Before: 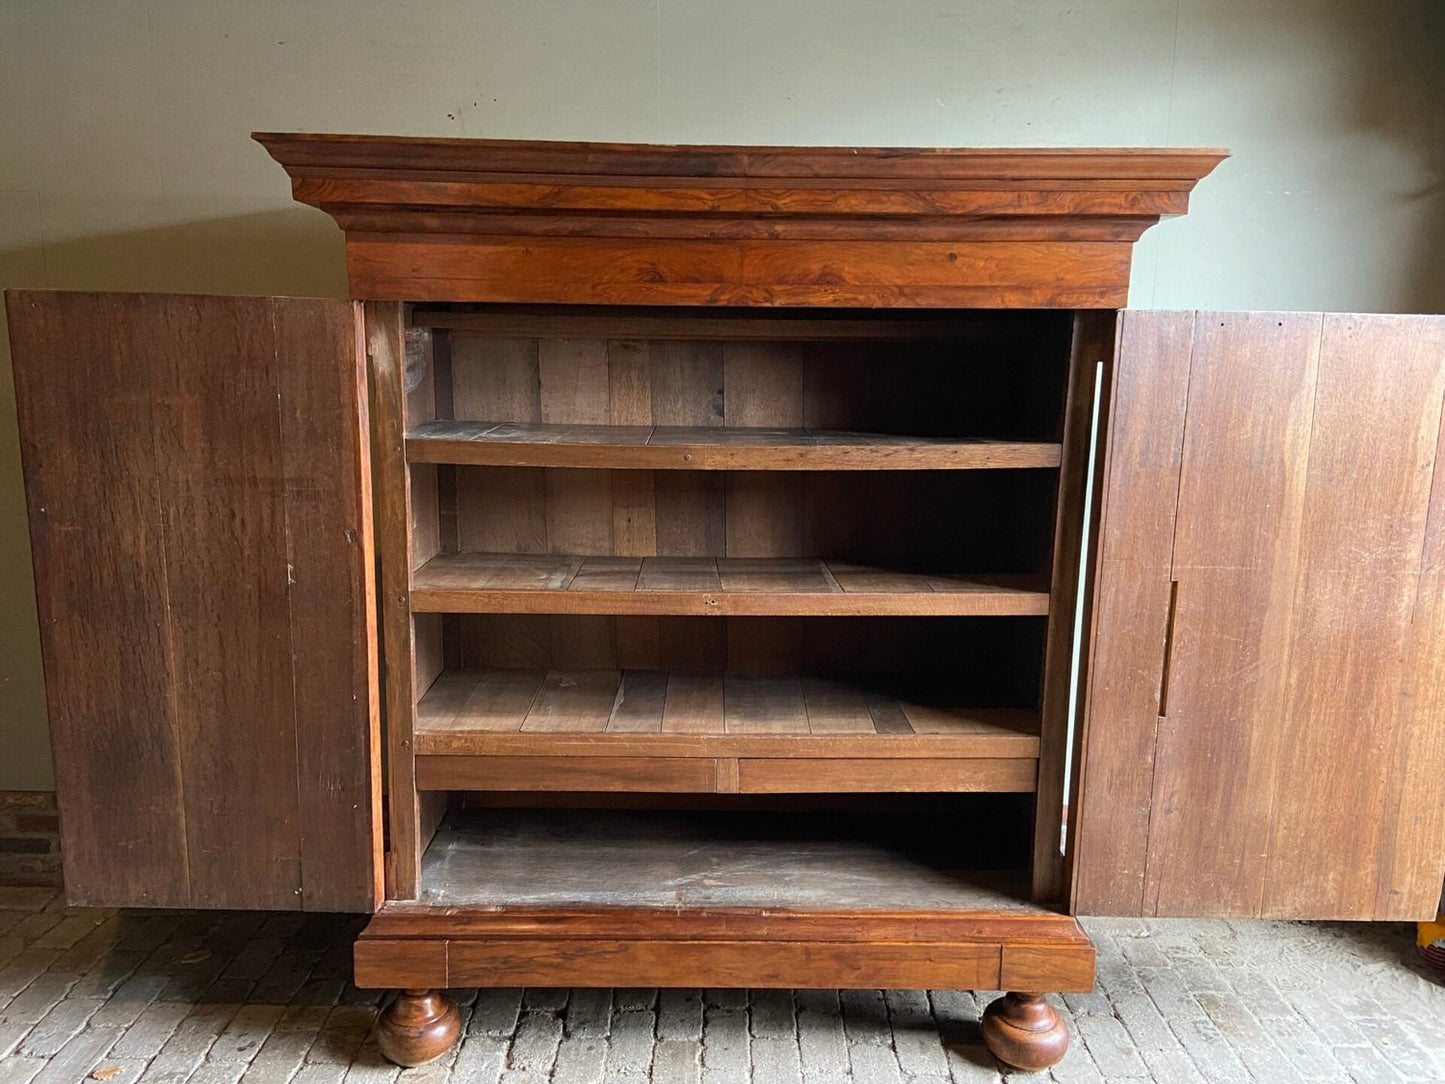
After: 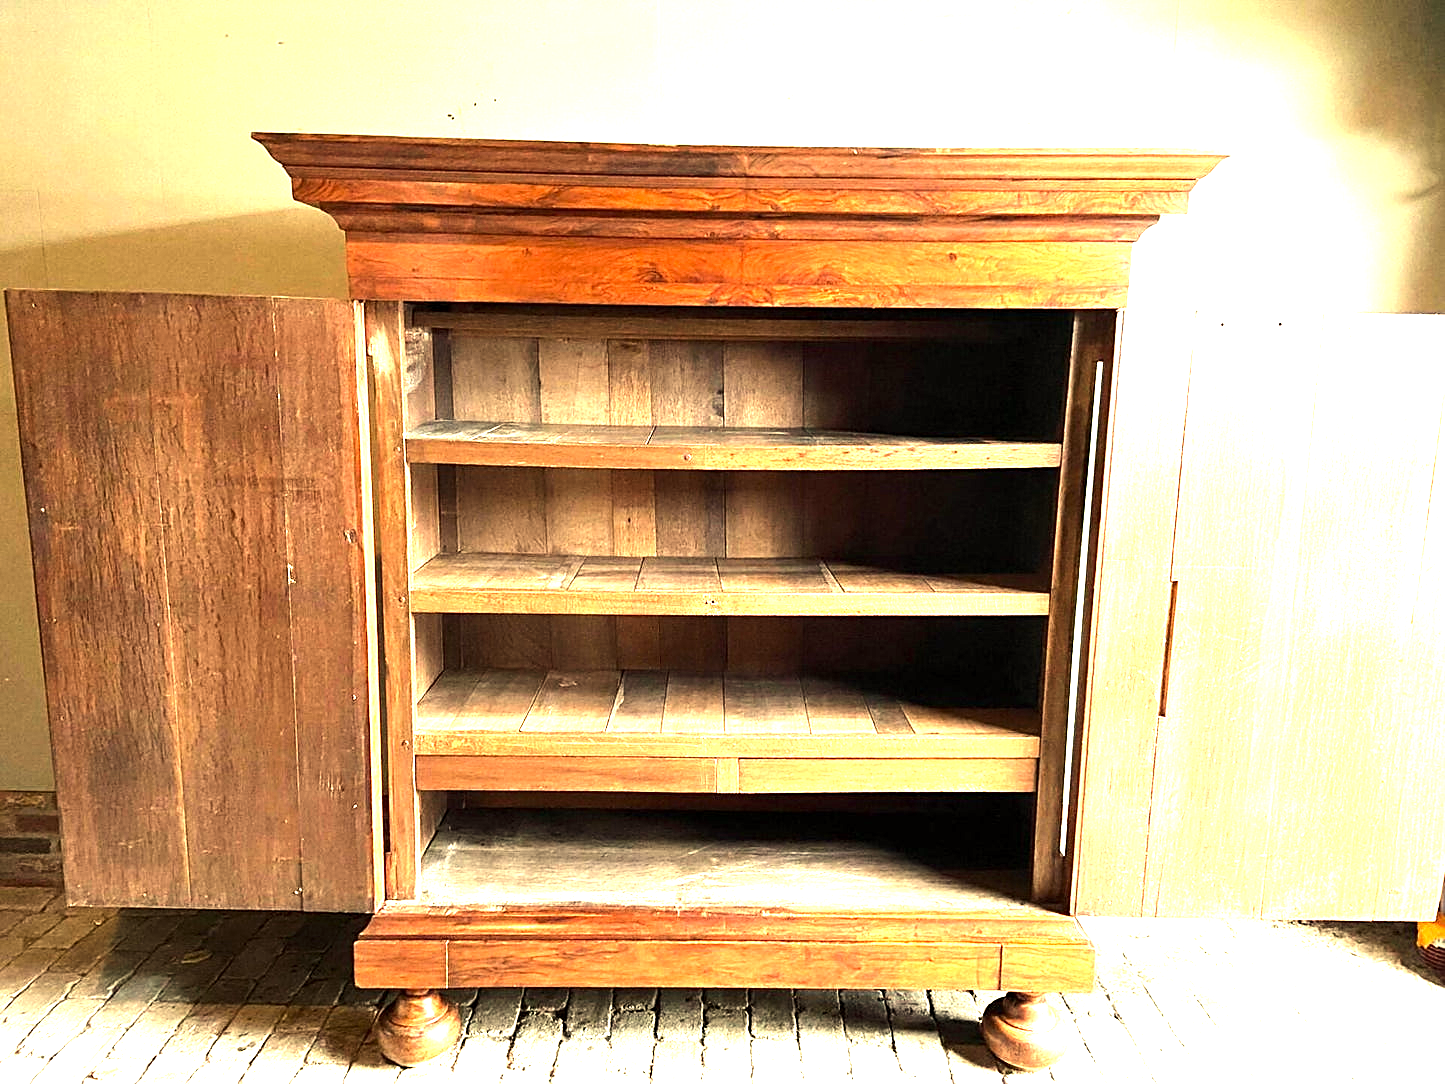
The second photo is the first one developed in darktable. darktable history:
white balance: red 1.08, blue 0.791
tone equalizer: -8 EV -0.75 EV, -7 EV -0.7 EV, -6 EV -0.6 EV, -5 EV -0.4 EV, -3 EV 0.4 EV, -2 EV 0.6 EV, -1 EV 0.7 EV, +0 EV 0.75 EV, edges refinement/feathering 500, mask exposure compensation -1.57 EV, preserve details no
exposure: black level correction 0.001, exposure 1.735 EV, compensate highlight preservation false
sharpen: radius 1.864, amount 0.398, threshold 1.271
